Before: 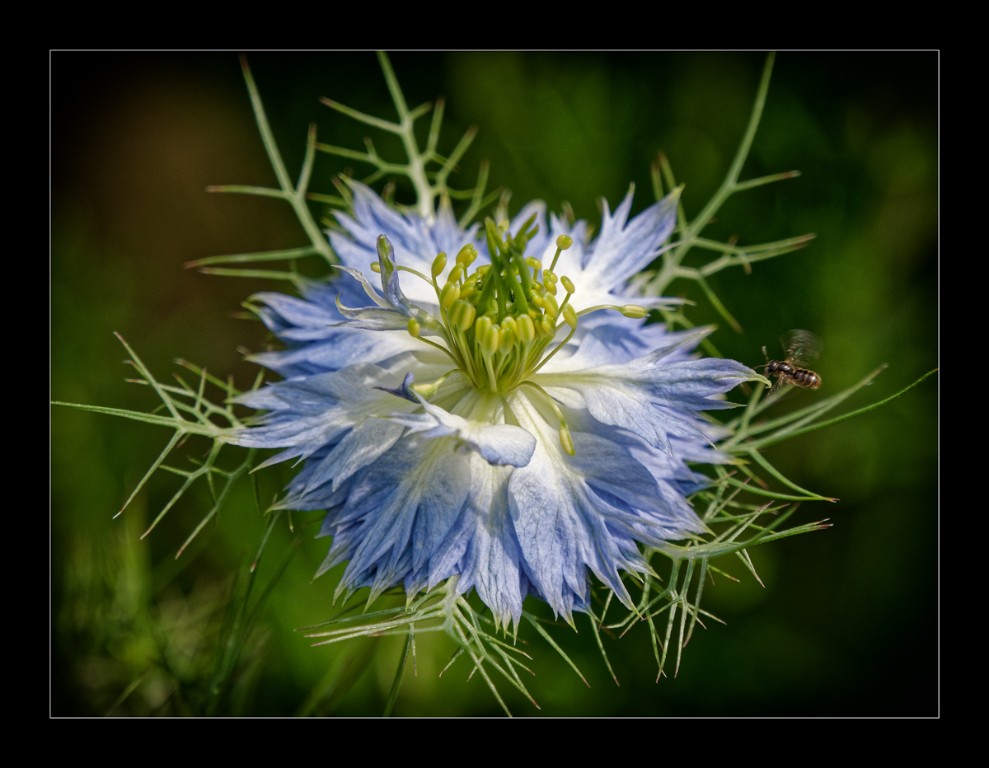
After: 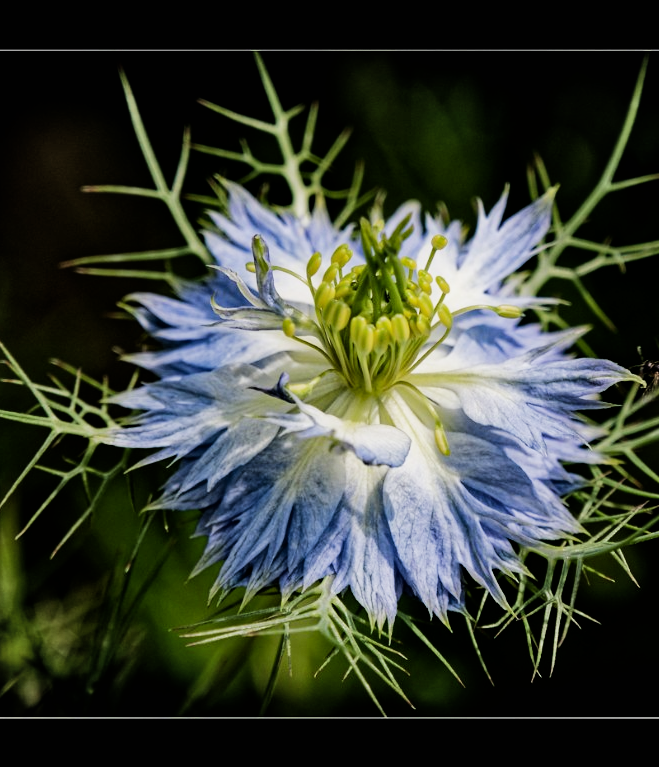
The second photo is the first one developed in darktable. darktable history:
filmic rgb: black relative exposure -5 EV, hardness 2.88, contrast 1.3, highlights saturation mix -30%
crop and rotate: left 12.673%, right 20.66%
shadows and highlights: radius 334.93, shadows 63.48, highlights 6.06, compress 87.7%, highlights color adjustment 39.73%, soften with gaussian
haze removal: compatibility mode true, adaptive false
tone equalizer: -8 EV -0.417 EV, -7 EV -0.389 EV, -6 EV -0.333 EV, -5 EV -0.222 EV, -3 EV 0.222 EV, -2 EV 0.333 EV, -1 EV 0.389 EV, +0 EV 0.417 EV, edges refinement/feathering 500, mask exposure compensation -1.57 EV, preserve details no
